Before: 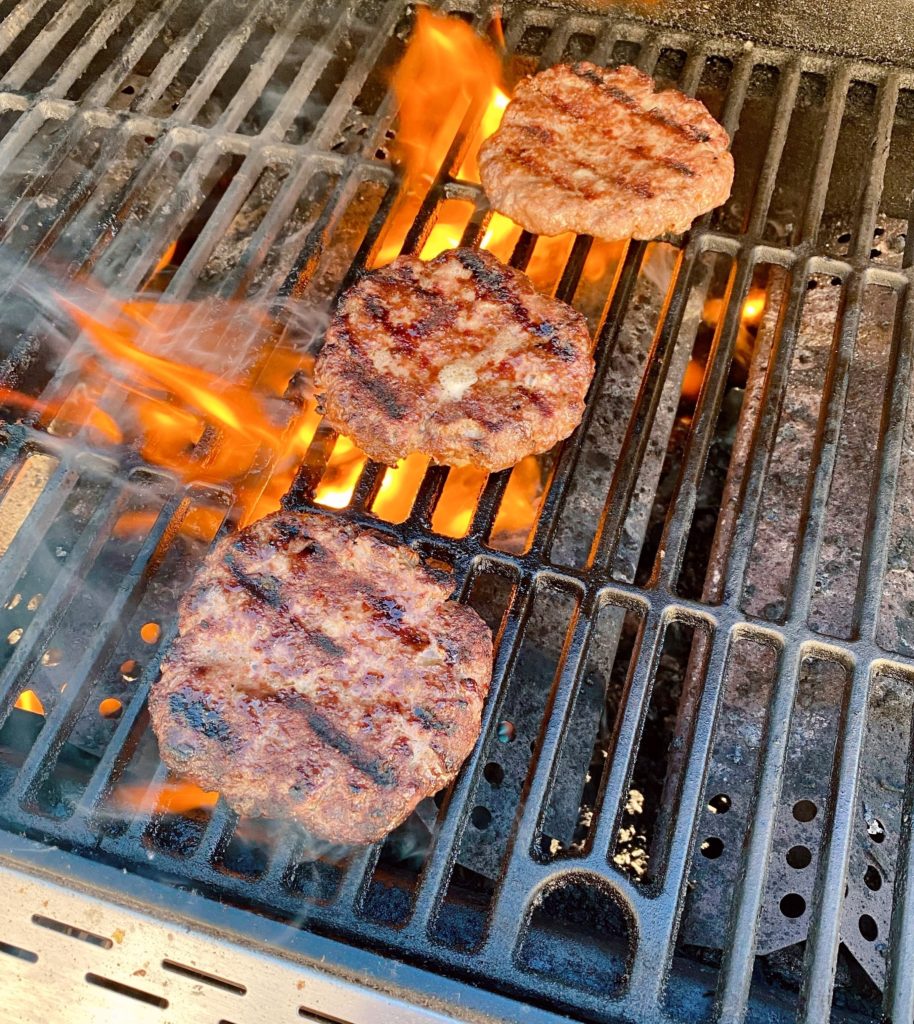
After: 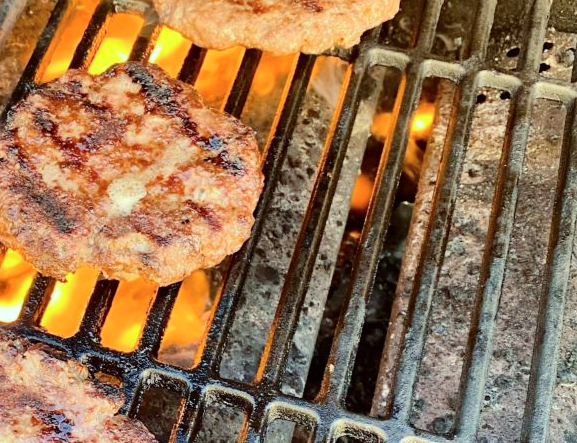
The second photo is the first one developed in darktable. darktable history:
color correction: highlights a* -8.38, highlights b* 3.49
shadows and highlights: low approximation 0.01, soften with gaussian
crop: left 36.22%, top 18.245%, right 0.646%, bottom 38.436%
tone curve: curves: ch0 [(0, 0) (0.003, 0.005) (0.011, 0.011) (0.025, 0.022) (0.044, 0.038) (0.069, 0.062) (0.1, 0.091) (0.136, 0.128) (0.177, 0.183) (0.224, 0.246) (0.277, 0.325) (0.335, 0.403) (0.399, 0.473) (0.468, 0.557) (0.543, 0.638) (0.623, 0.709) (0.709, 0.782) (0.801, 0.847) (0.898, 0.923) (1, 1)], color space Lab, independent channels, preserve colors none
